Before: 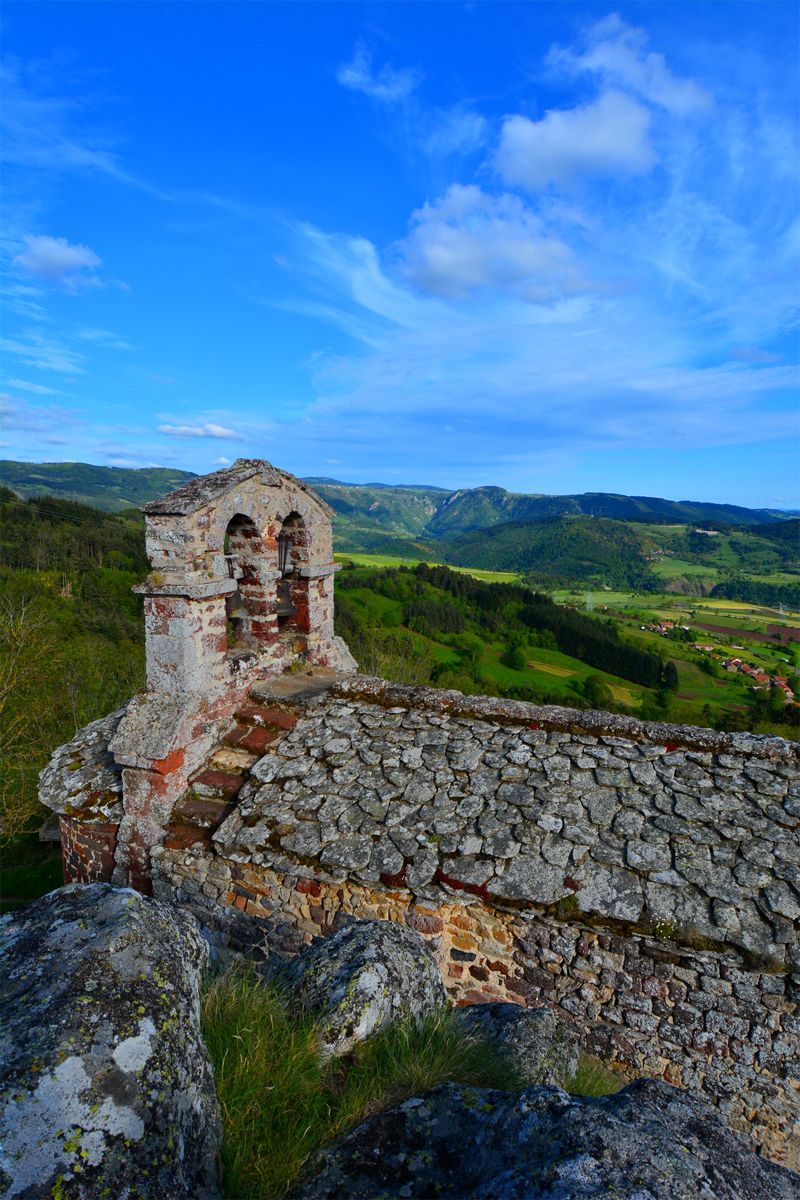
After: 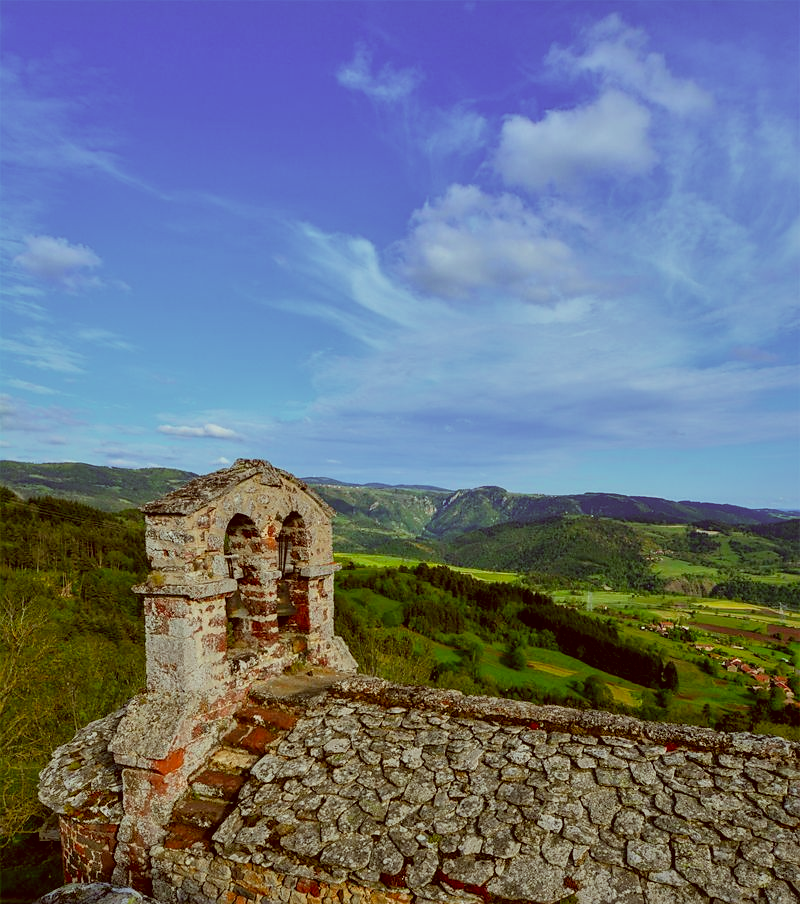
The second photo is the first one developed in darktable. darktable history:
sharpen: radius 1.435, amount 0.411, threshold 1.414
exposure: compensate exposure bias true, compensate highlight preservation false
shadows and highlights: on, module defaults
crop: bottom 24.651%
filmic rgb: black relative exposure -14.19 EV, white relative exposure 3.37 EV, hardness 7.87, contrast 0.988
local contrast: detail 130%
color correction: highlights a* -5.17, highlights b* 9.8, shadows a* 9.89, shadows b* 24.44
